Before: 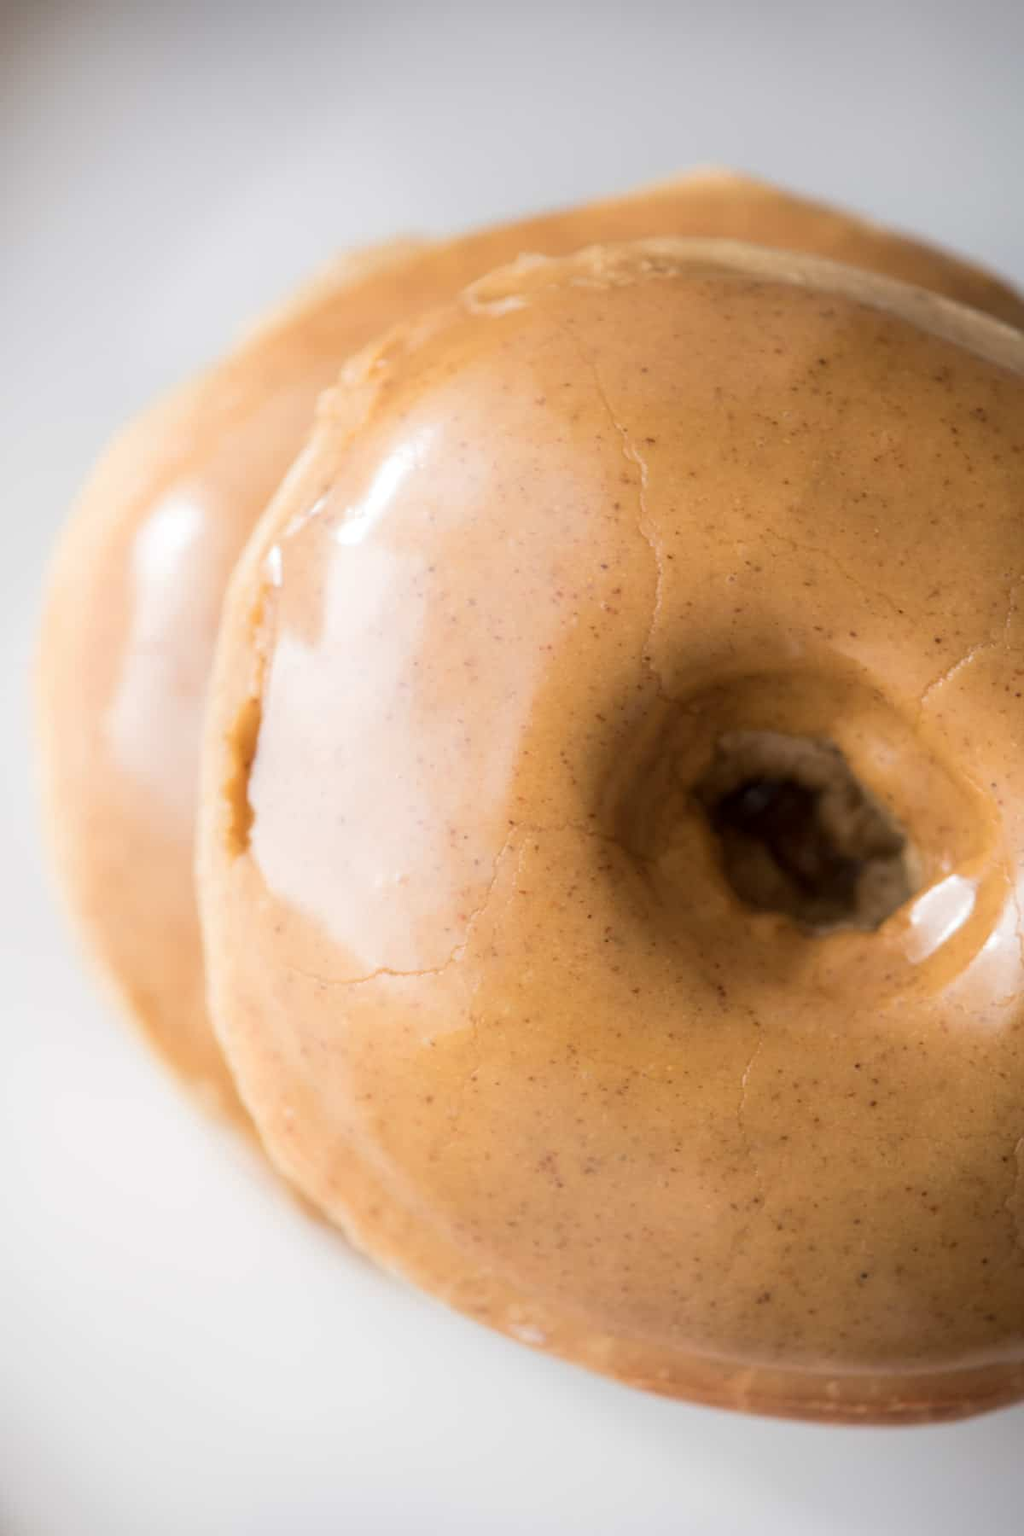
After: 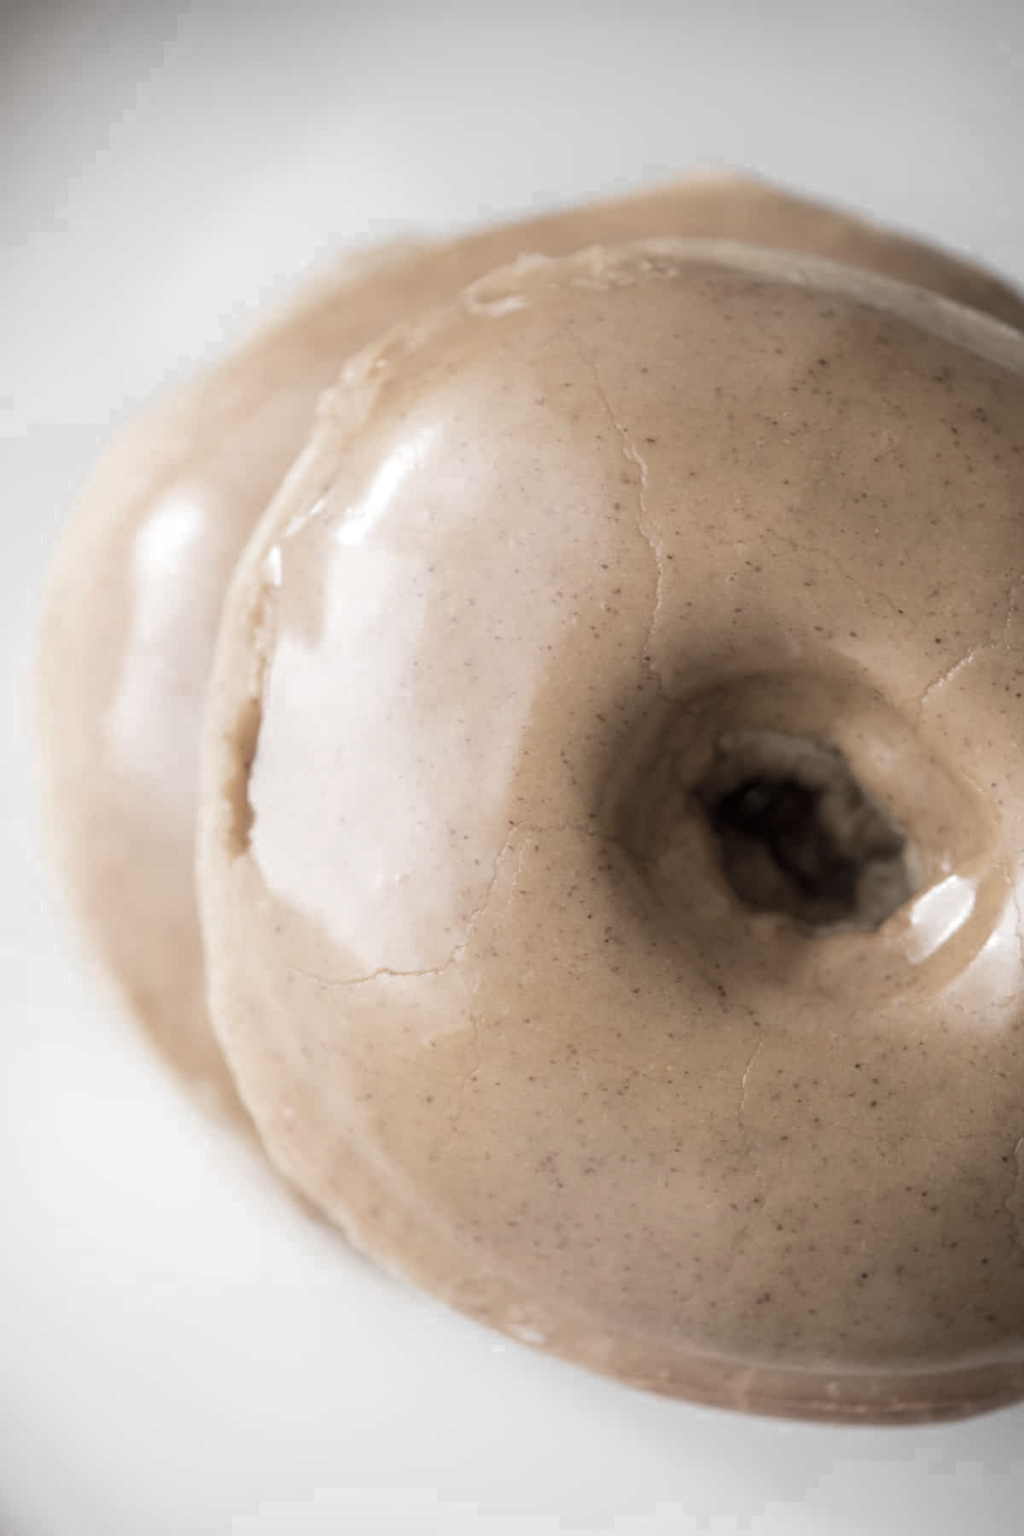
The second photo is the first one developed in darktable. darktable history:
base curve: preserve colors none
color zones: curves: ch0 [(0, 0.613) (0.01, 0.613) (0.245, 0.448) (0.498, 0.529) (0.642, 0.665) (0.879, 0.777) (0.99, 0.613)]; ch1 [(0, 0.035) (0.121, 0.189) (0.259, 0.197) (0.415, 0.061) (0.589, 0.022) (0.732, 0.022) (0.857, 0.026) (0.991, 0.053)]
